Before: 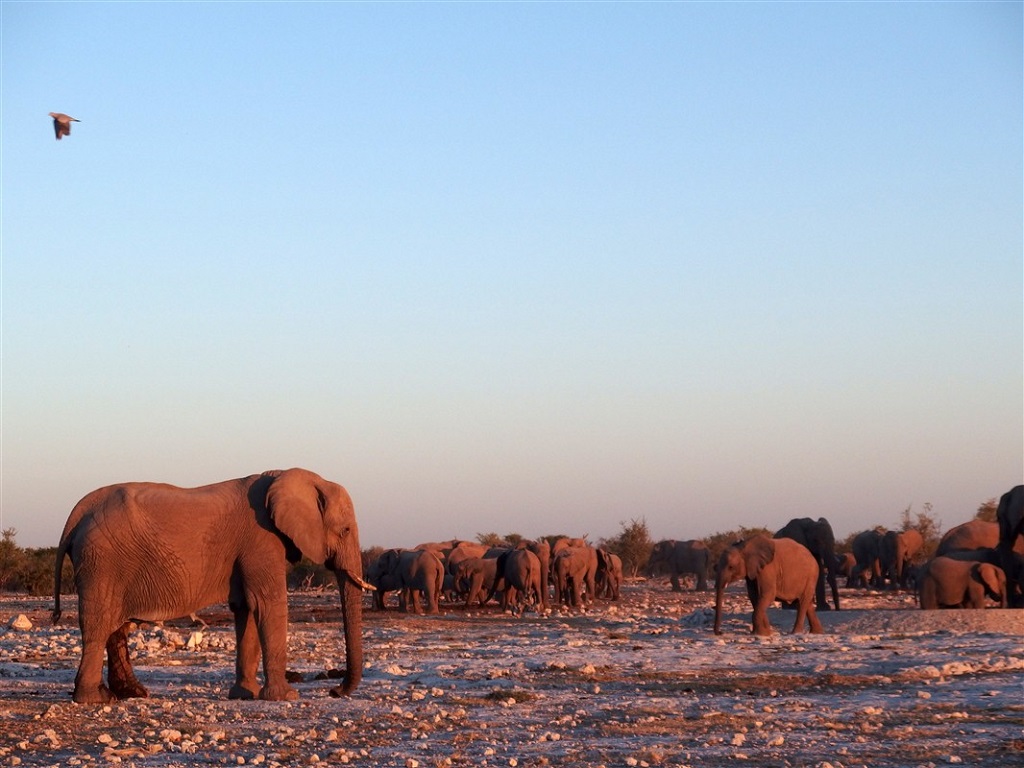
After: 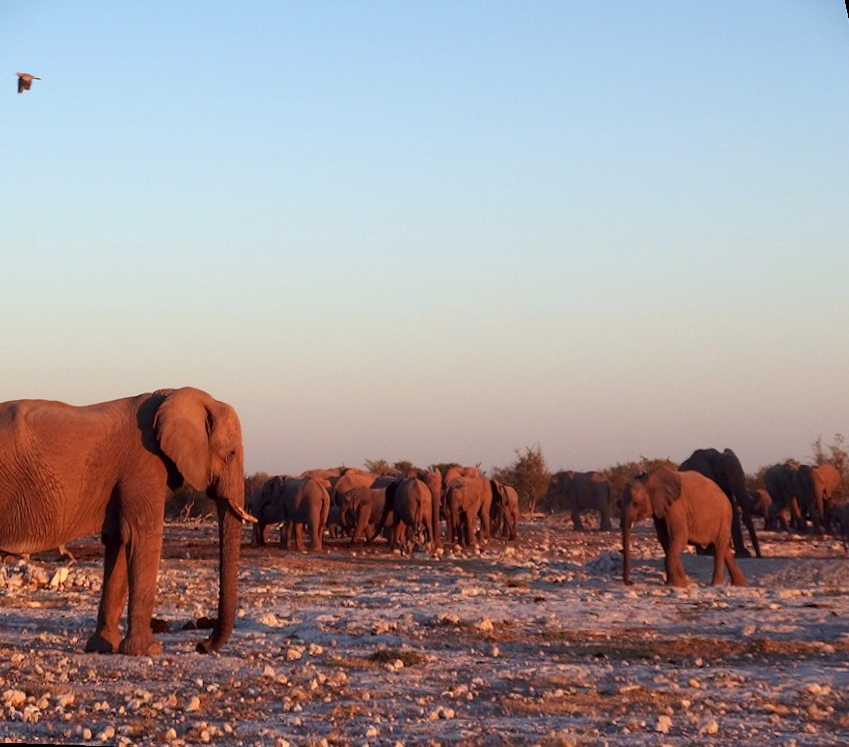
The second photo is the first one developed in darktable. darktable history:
rotate and perspective: rotation 0.72°, lens shift (vertical) -0.352, lens shift (horizontal) -0.051, crop left 0.152, crop right 0.859, crop top 0.019, crop bottom 0.964
color correction: highlights a* -0.95, highlights b* 4.5, shadows a* 3.55
